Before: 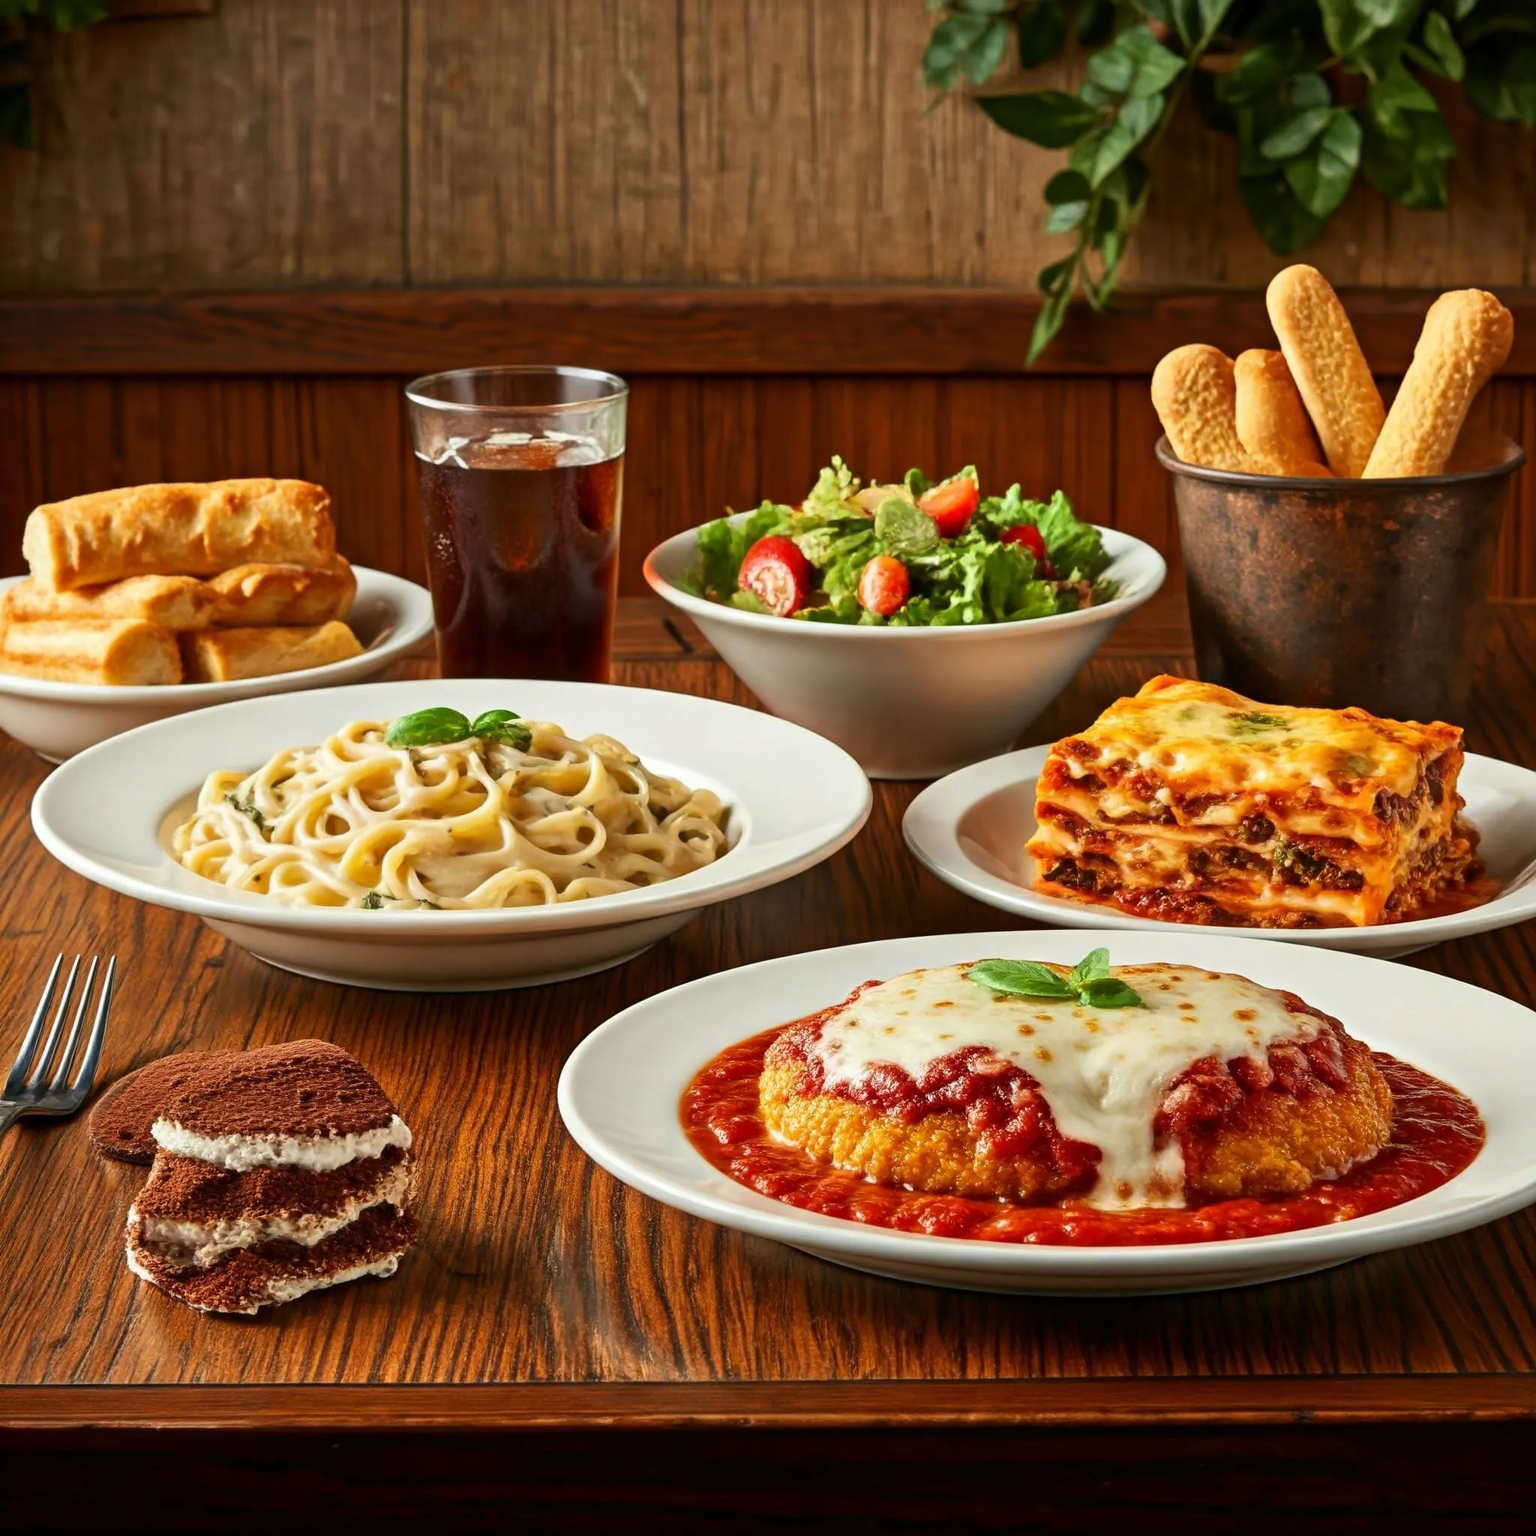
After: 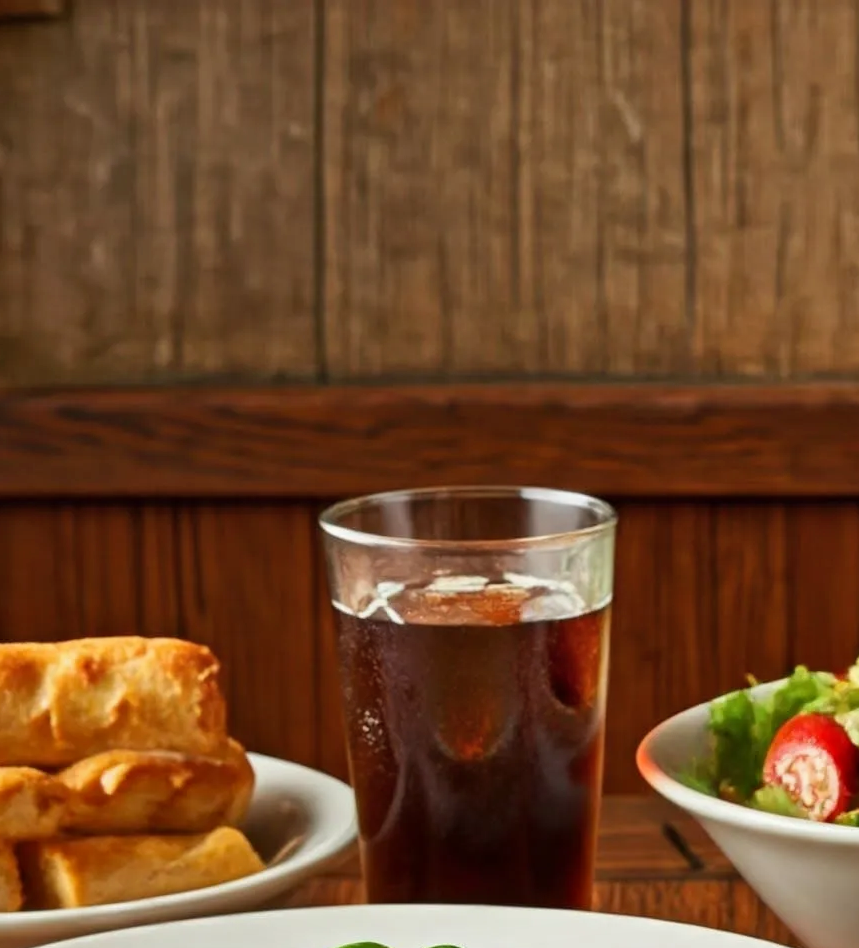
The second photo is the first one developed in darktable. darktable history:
shadows and highlights: shadows 43.71, white point adjustment -1.46, soften with gaussian
crop and rotate: left 10.817%, top 0.062%, right 47.194%, bottom 53.626%
